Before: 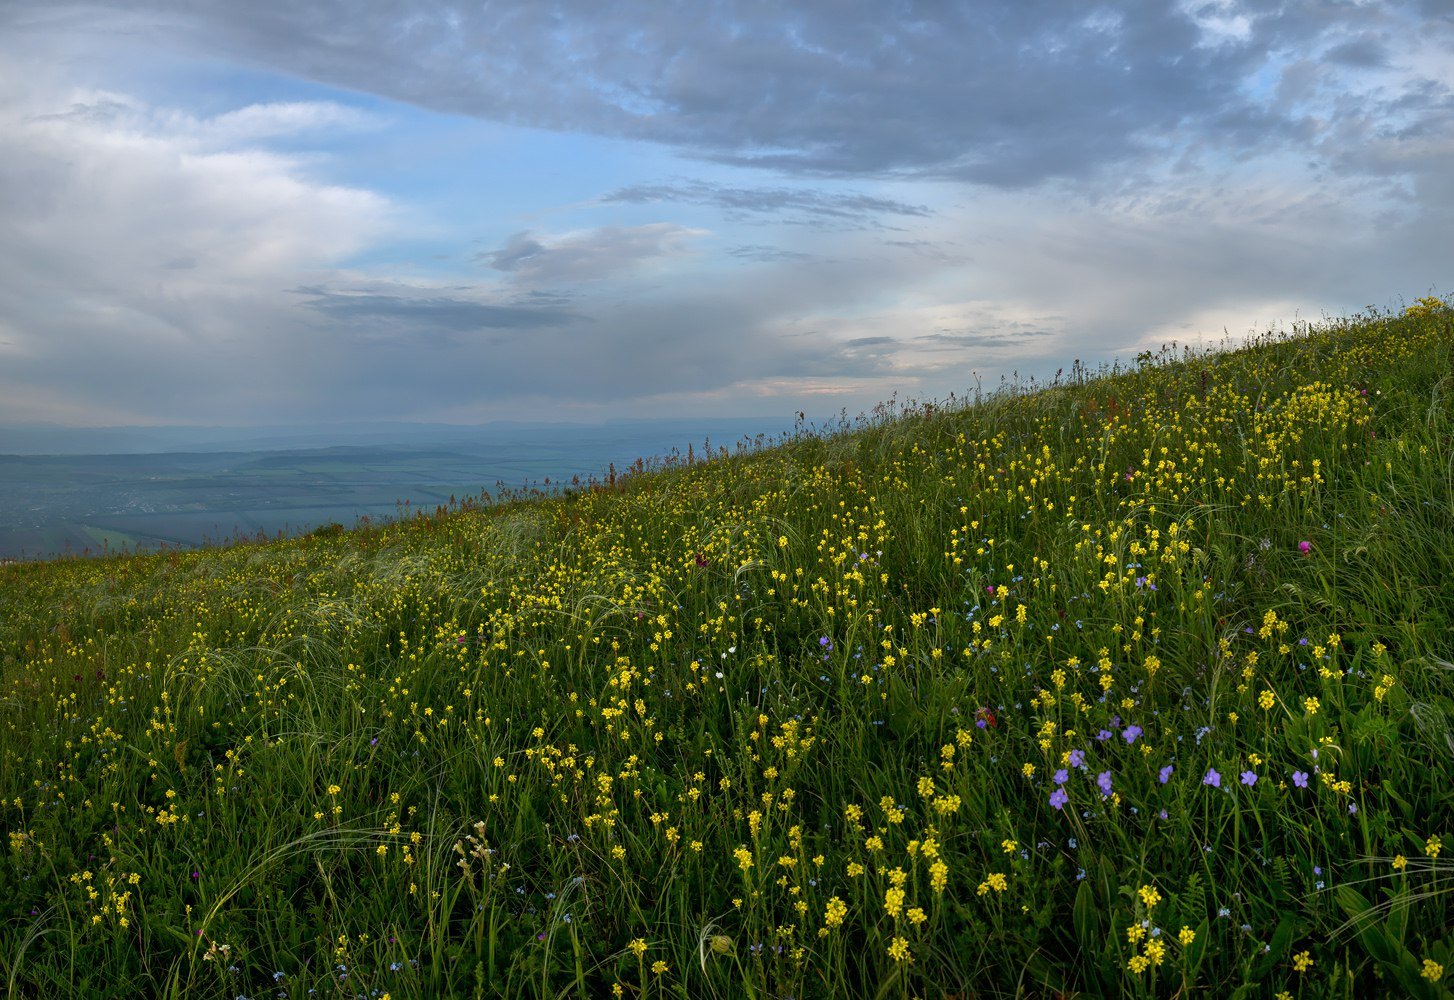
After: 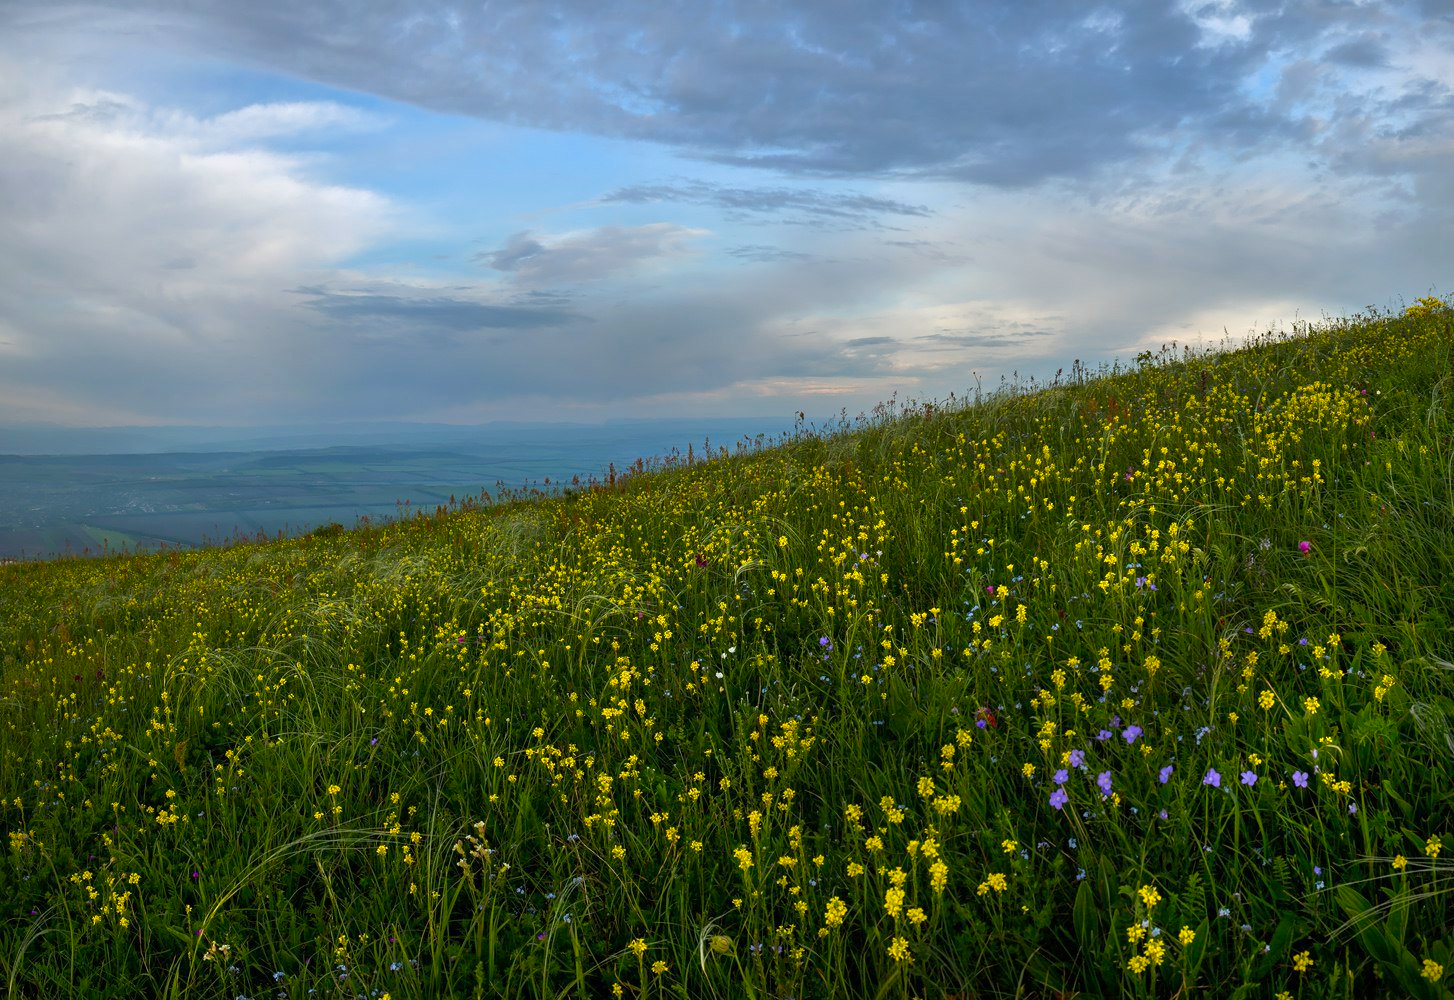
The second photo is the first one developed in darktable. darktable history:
color balance rgb: highlights gain › luminance 6.401%, highlights gain › chroma 1.25%, highlights gain › hue 87.64°, linear chroma grading › global chroma 14.563%, perceptual saturation grading › global saturation 0.614%, perceptual saturation grading › mid-tones 11.651%
